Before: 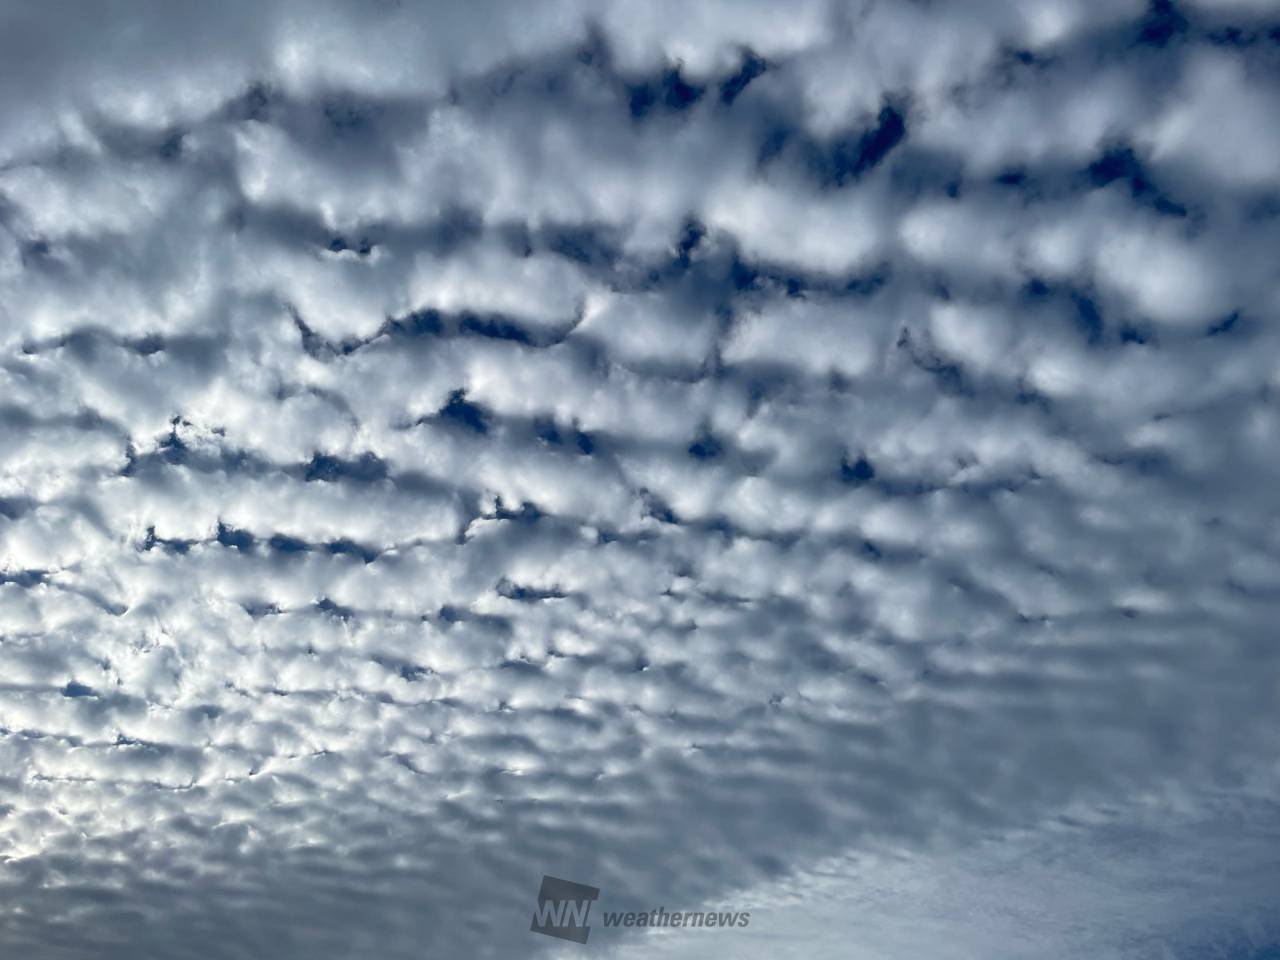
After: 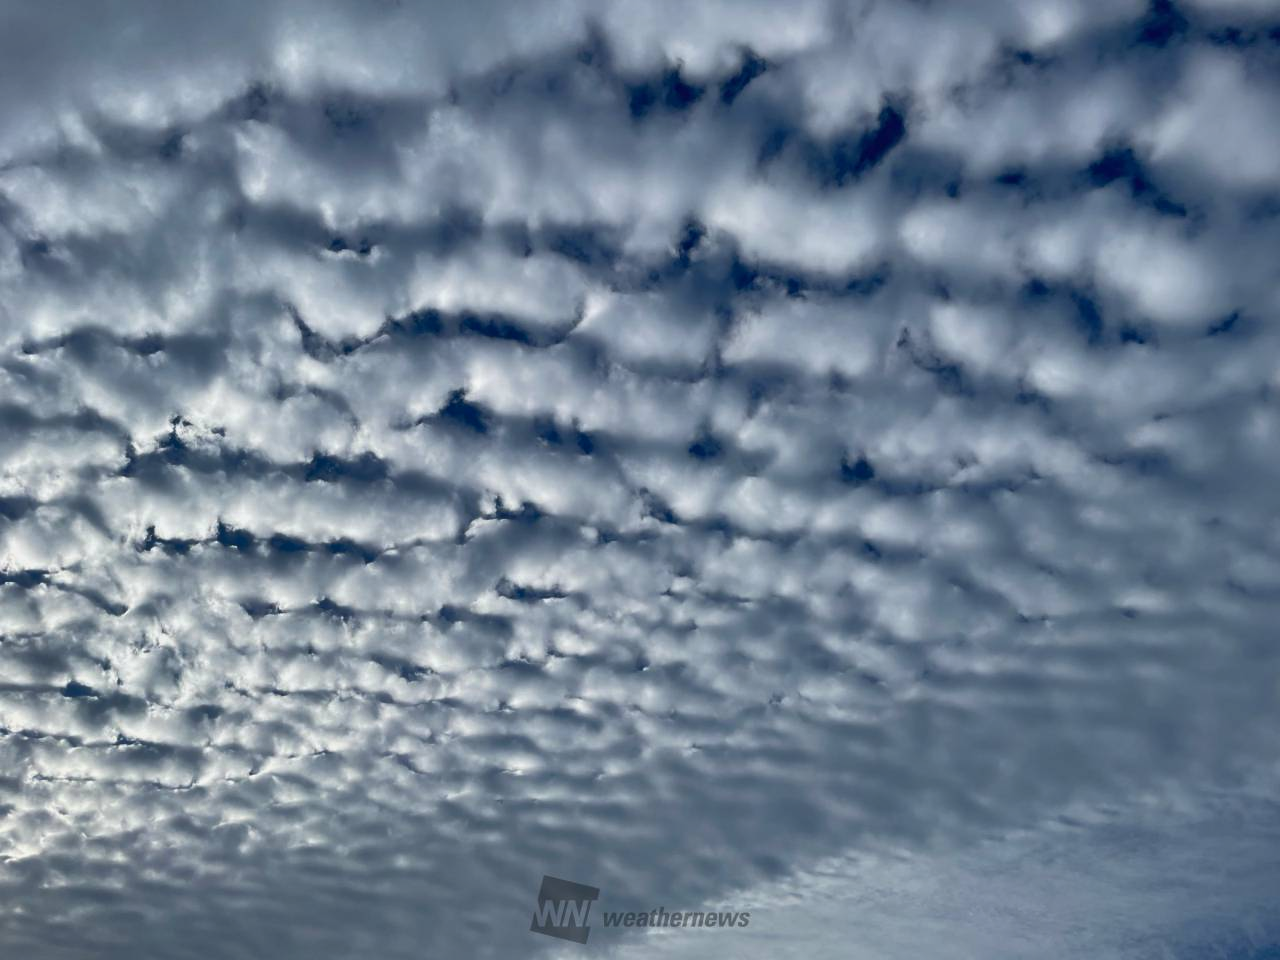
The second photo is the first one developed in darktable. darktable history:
shadows and highlights: white point adjustment -3.62, highlights -63.64, soften with gaussian
